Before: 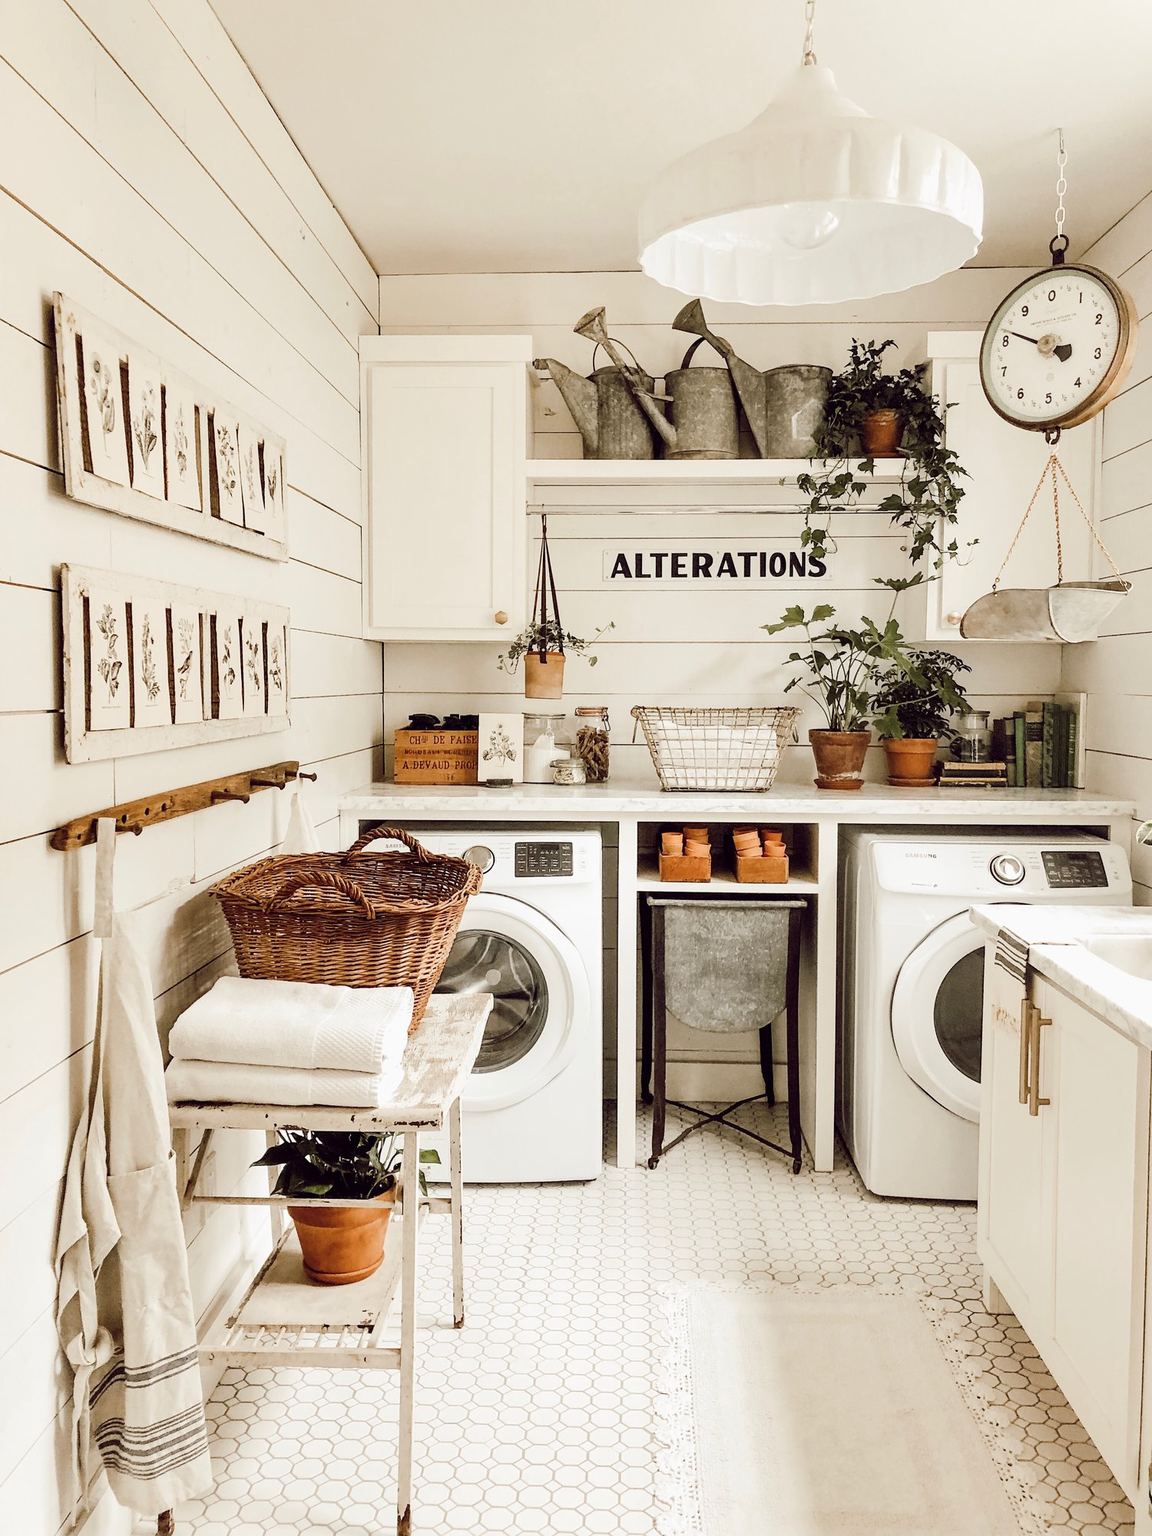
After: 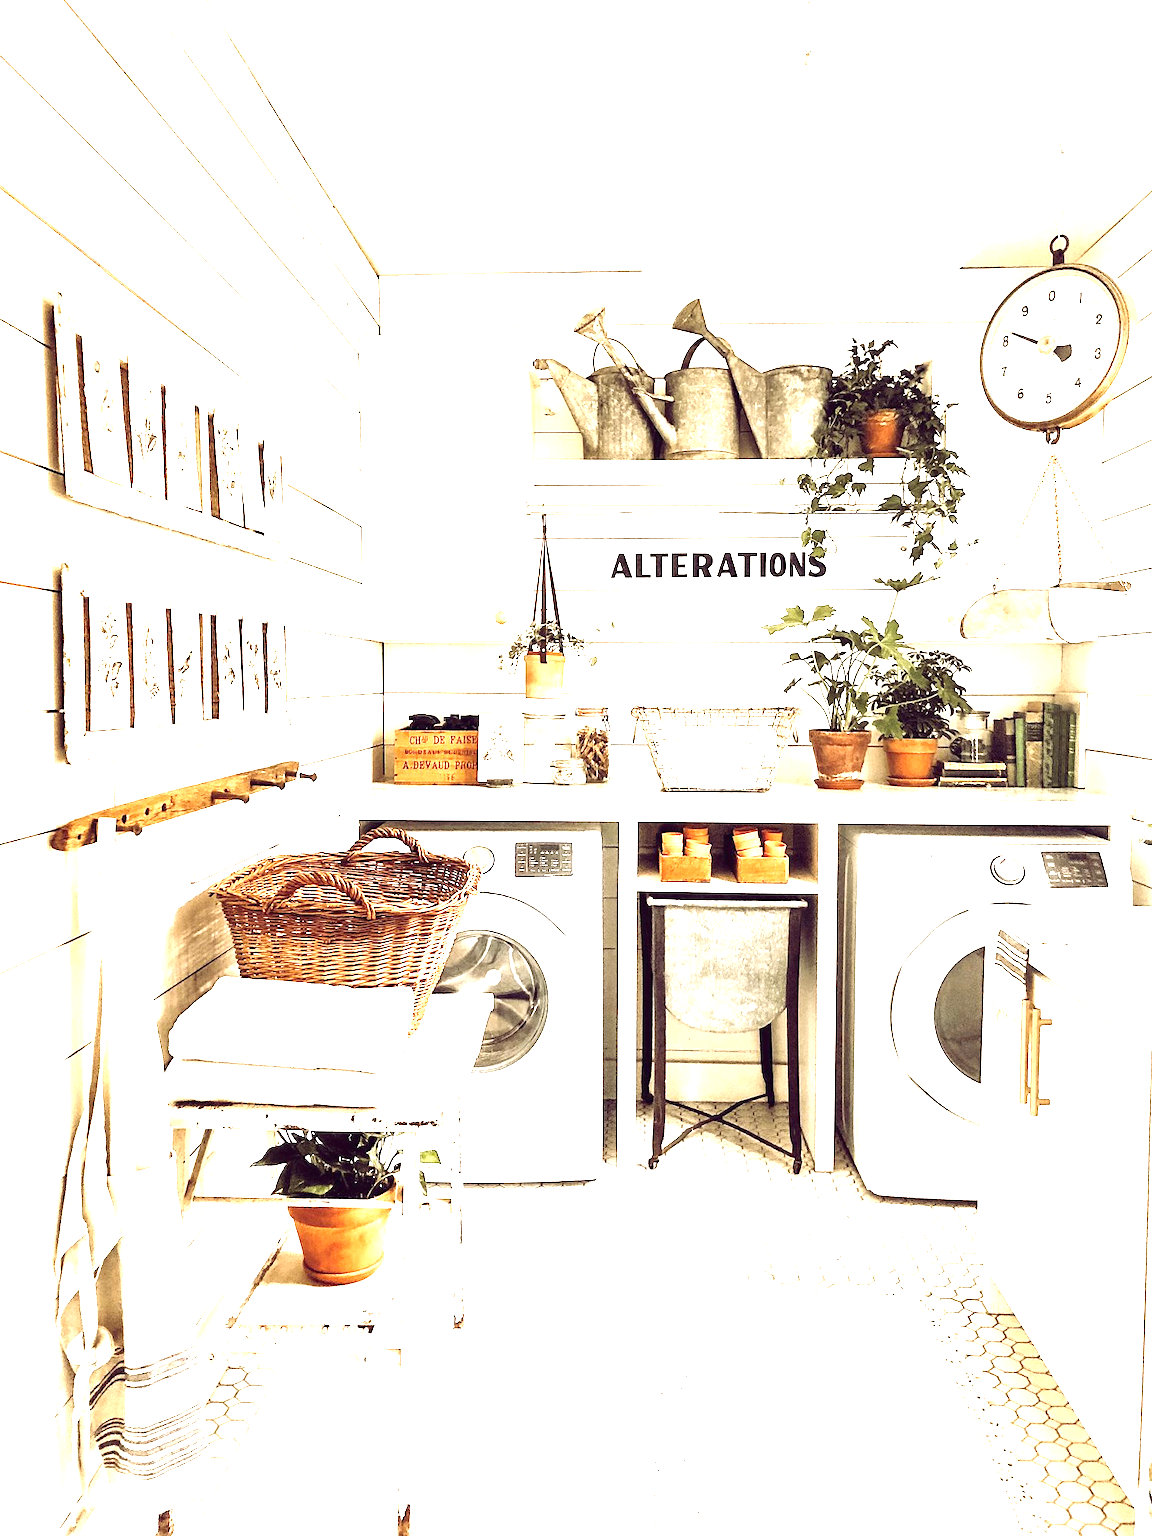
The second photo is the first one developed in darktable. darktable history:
exposure: black level correction 0, exposure 1.896 EV, compensate highlight preservation false
